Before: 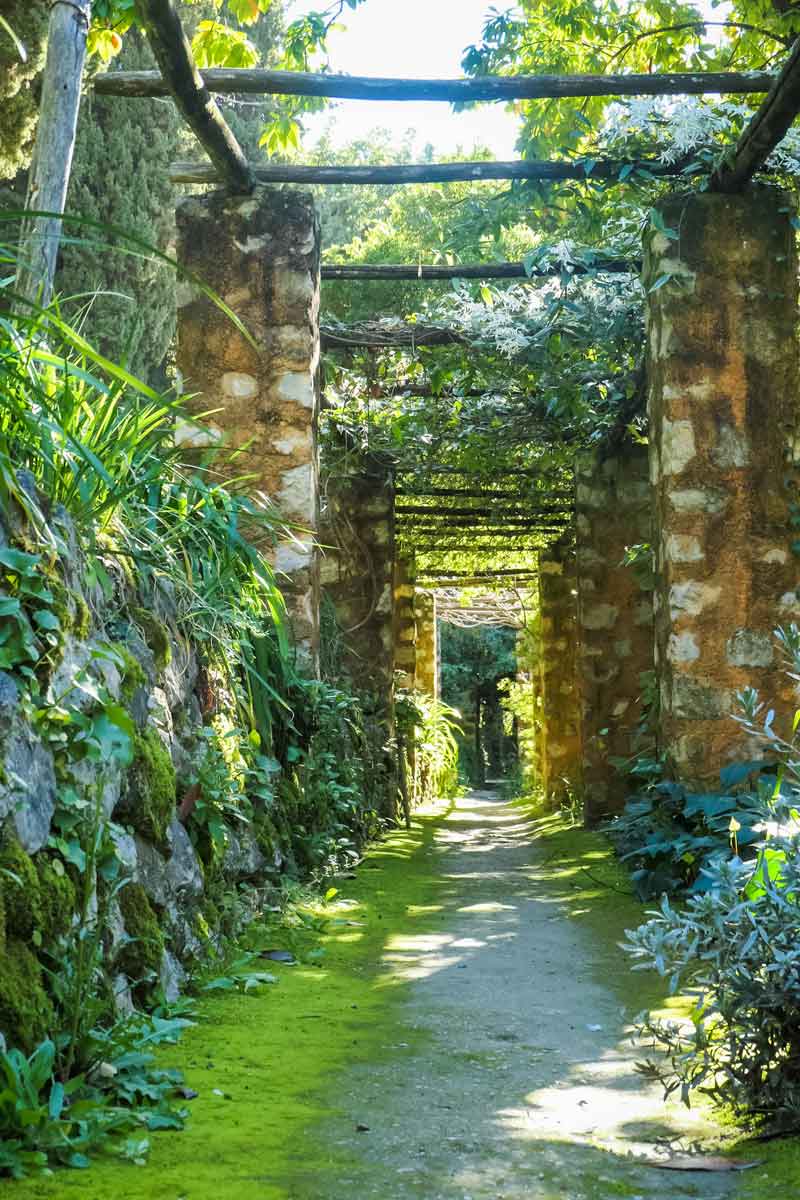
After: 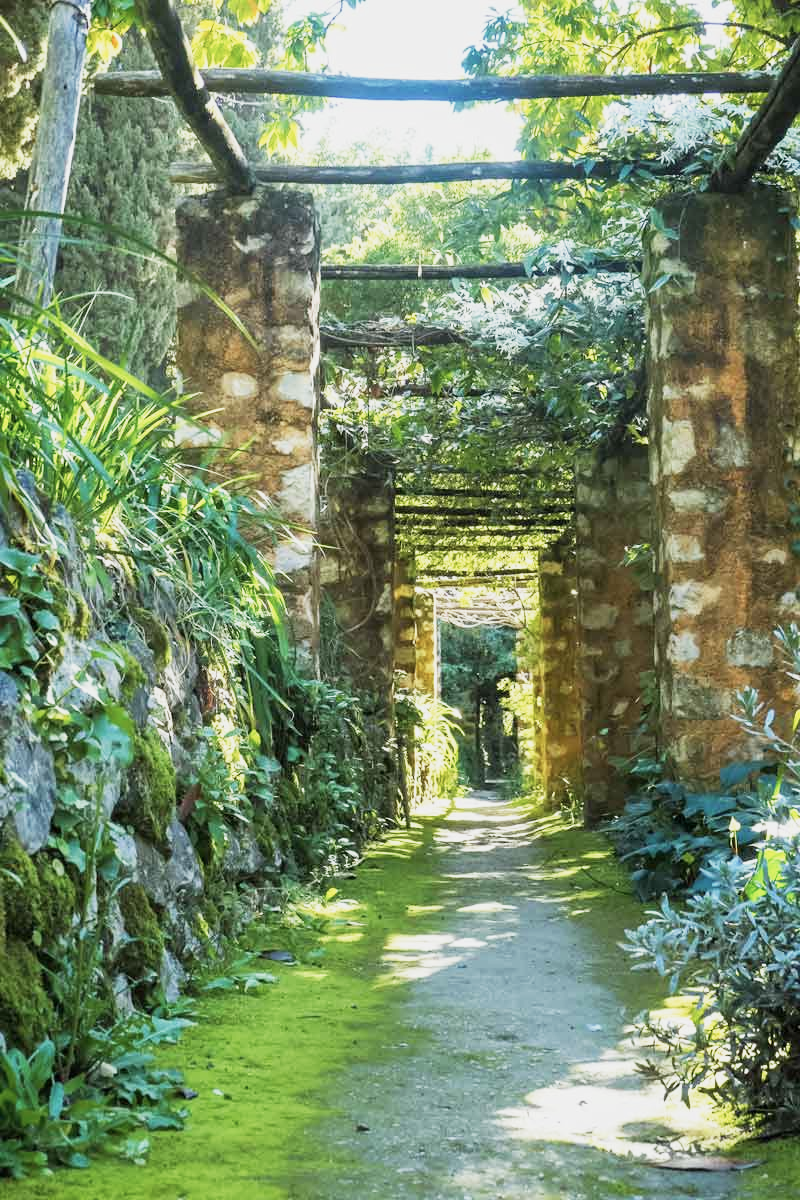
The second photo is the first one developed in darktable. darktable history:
base curve: curves: ch0 [(0, 0) (0.088, 0.125) (0.176, 0.251) (0.354, 0.501) (0.613, 0.749) (1, 0.877)], preserve colors none
contrast brightness saturation: saturation -0.168
